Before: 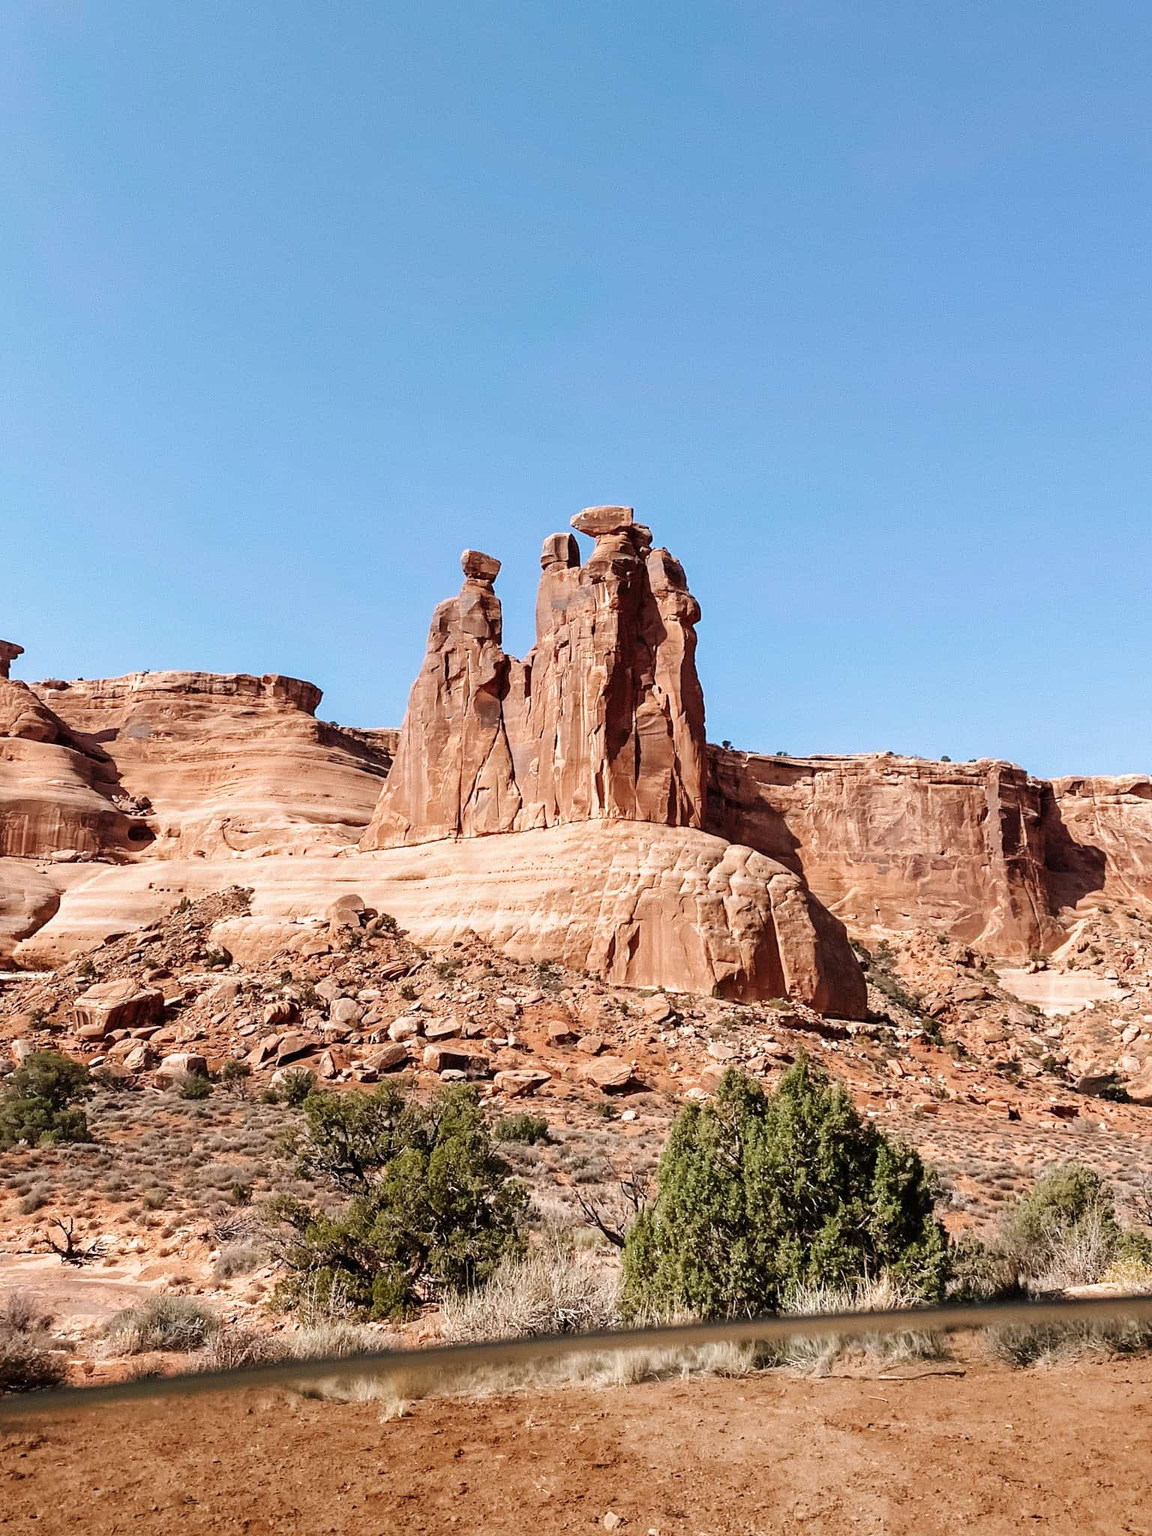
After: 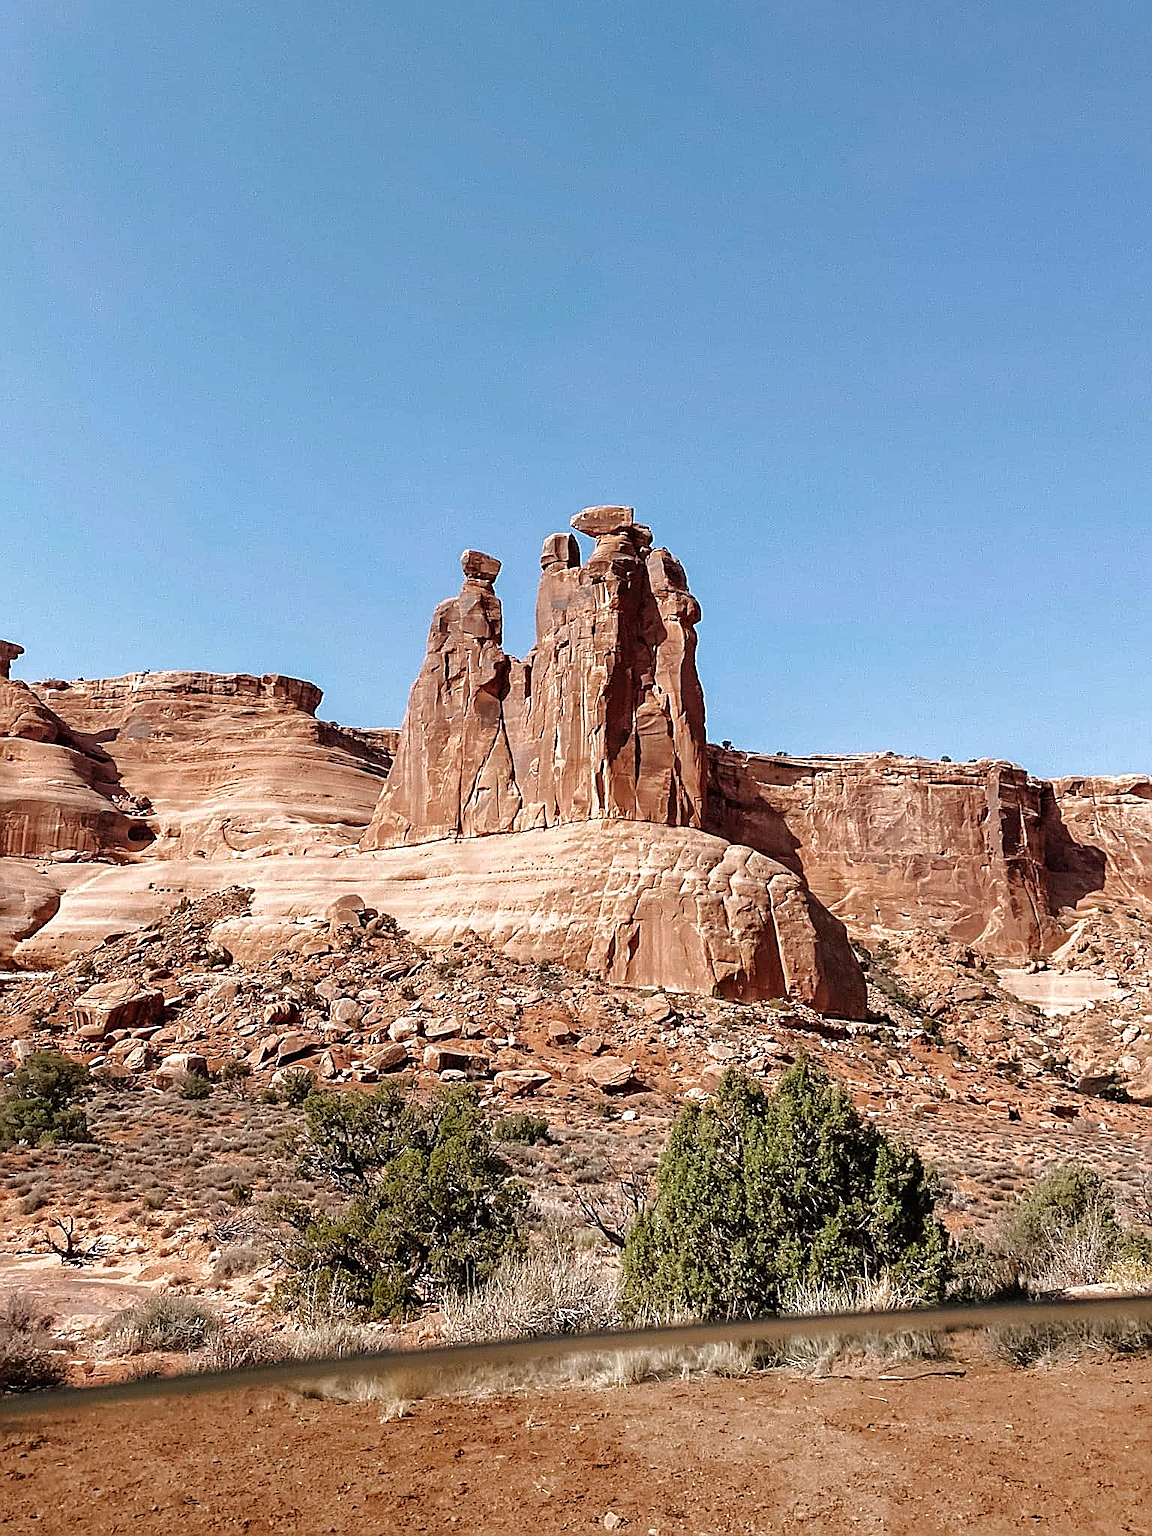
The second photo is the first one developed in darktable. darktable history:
sharpen: amount 0.914
tone equalizer: -8 EV -0.001 EV, -7 EV 0.002 EV, -6 EV -0.004 EV, -5 EV -0.014 EV, -4 EV -0.053 EV, -3 EV -0.21 EV, -2 EV -0.275 EV, -1 EV 0.081 EV, +0 EV 0.328 EV, edges refinement/feathering 500, mask exposure compensation -1.57 EV, preserve details no
